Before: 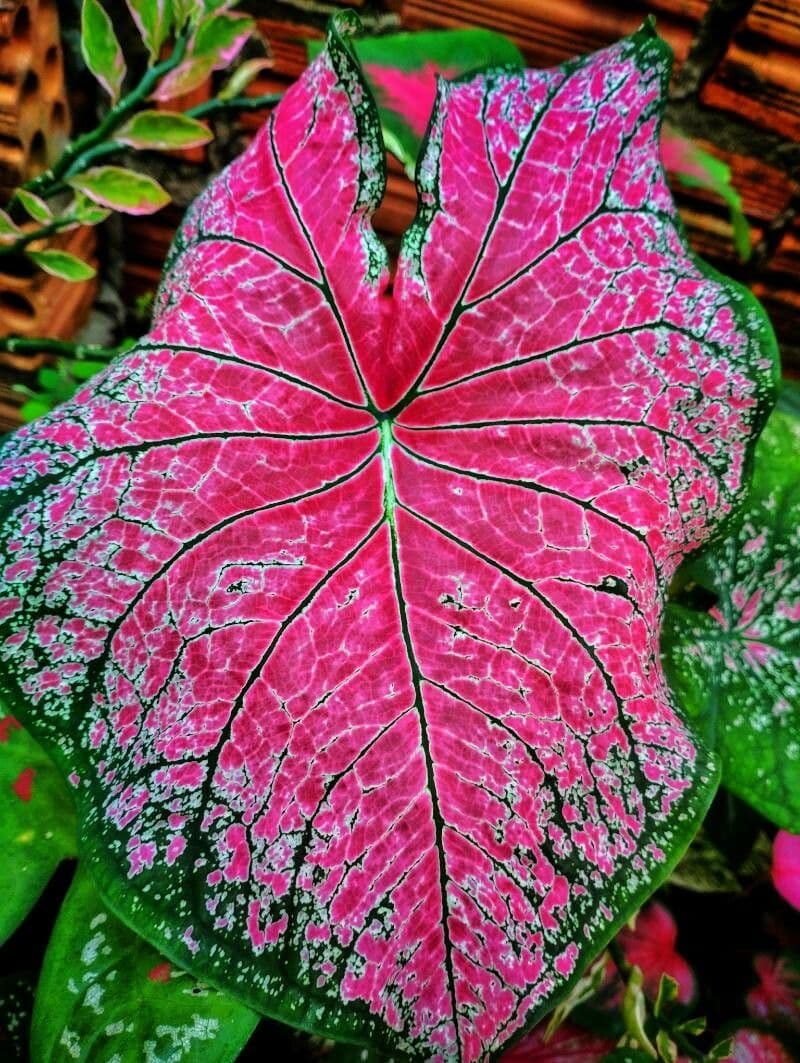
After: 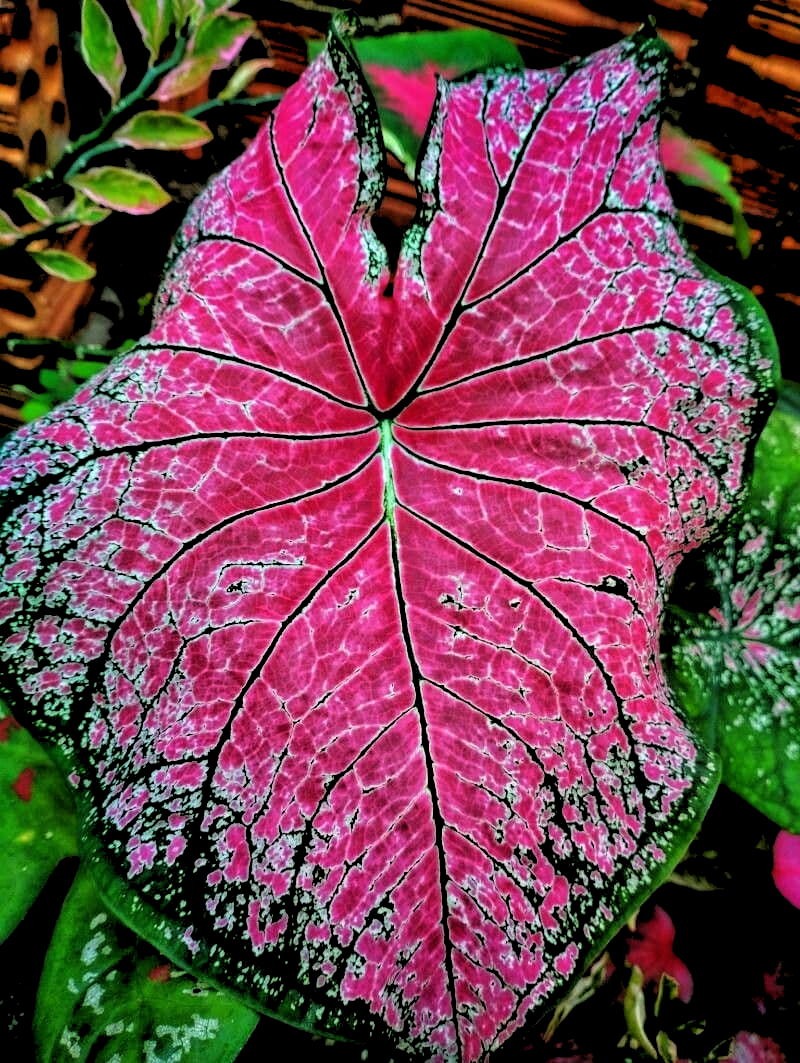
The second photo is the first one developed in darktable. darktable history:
rgb levels: levels [[0.034, 0.472, 0.904], [0, 0.5, 1], [0, 0.5, 1]]
white balance: emerald 1
